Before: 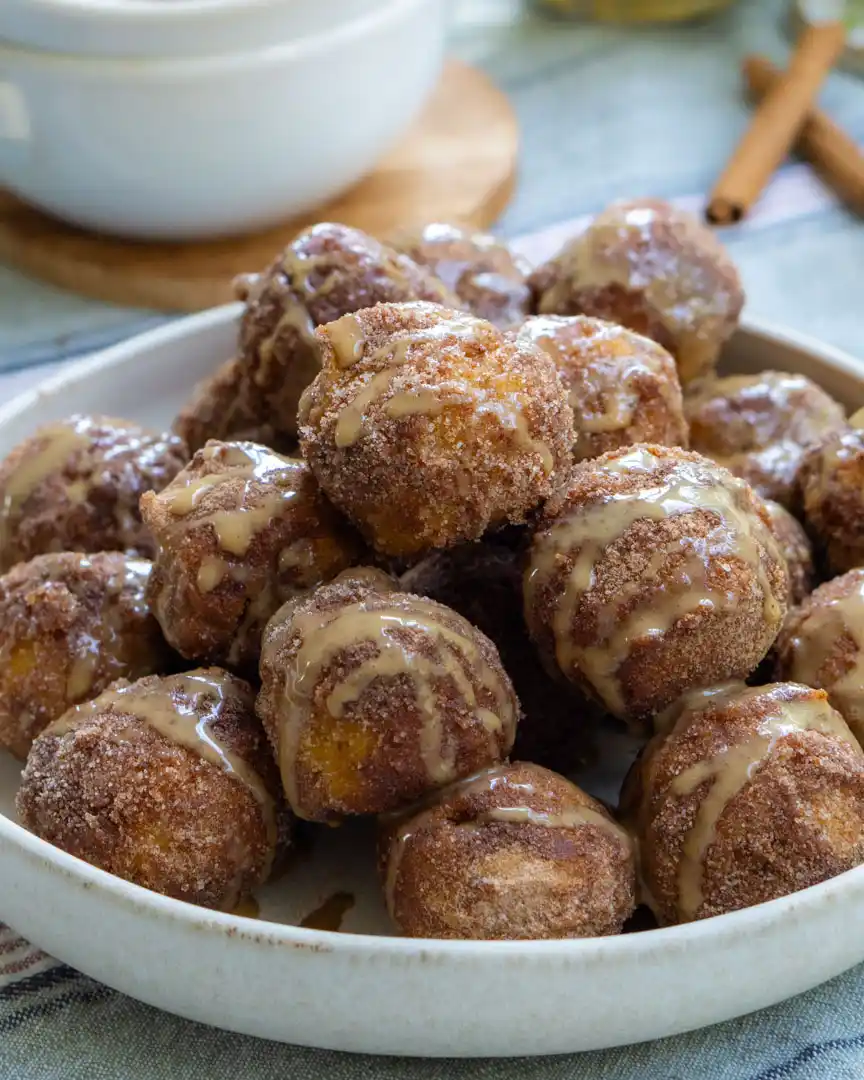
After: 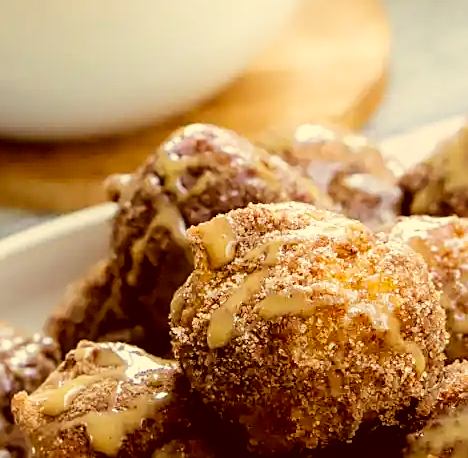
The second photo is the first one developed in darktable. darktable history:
sharpen: on, module defaults
tone equalizer: edges refinement/feathering 500, mask exposure compensation -1.57 EV, preserve details no
filmic rgb: black relative exposure -5.14 EV, white relative exposure 3.17 EV, hardness 3.45, contrast 1.201, highlights saturation mix -49.35%
crop: left 14.891%, top 9.213%, right 30.892%, bottom 48.317%
exposure: exposure 0.357 EV, compensate highlight preservation false
color correction: highlights a* 1.02, highlights b* 23.84, shadows a* 15.9, shadows b* 24.2
